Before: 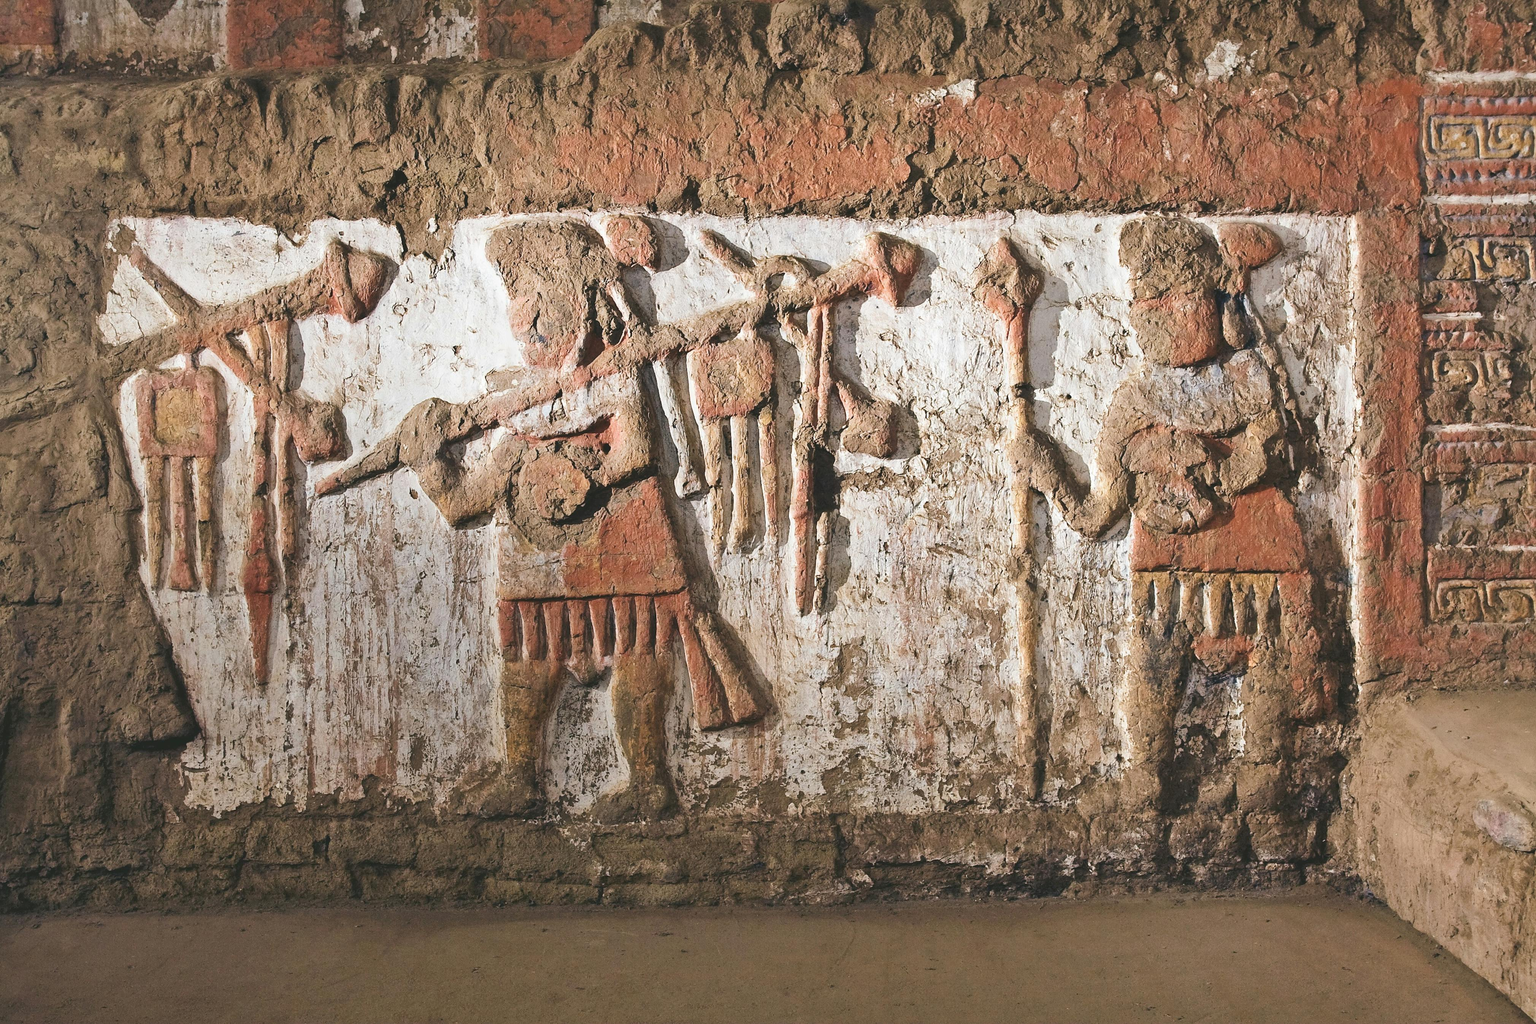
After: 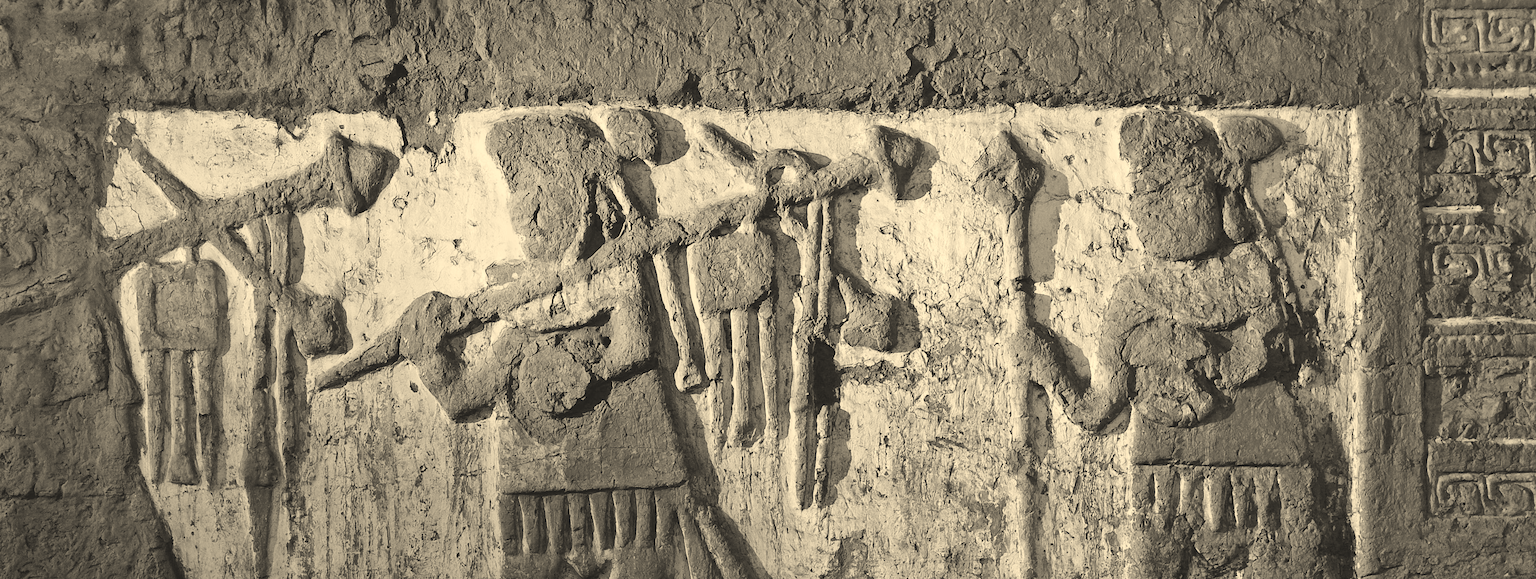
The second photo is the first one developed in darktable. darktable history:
crop and rotate: top 10.446%, bottom 32.906%
color correction: highlights a* 2.65, highlights b* 23.48
color calibration: output gray [0.22, 0.42, 0.37, 0], gray › normalize channels true, illuminant as shot in camera, x 0.358, y 0.373, temperature 4628.91 K, gamut compression 0.006
